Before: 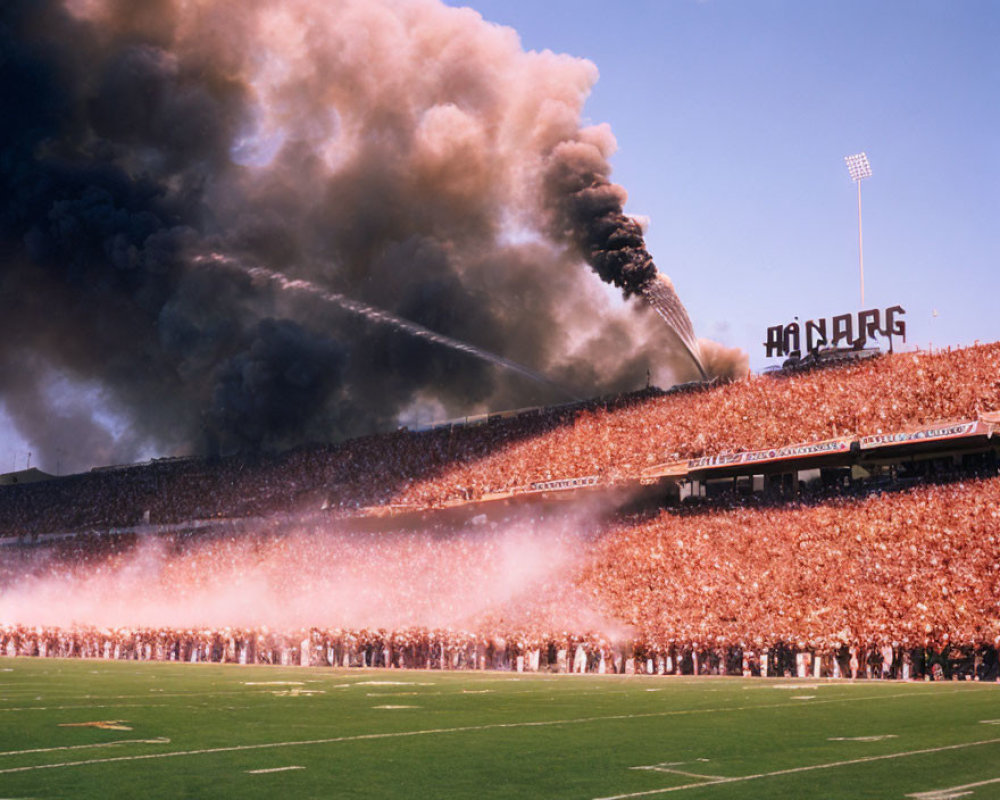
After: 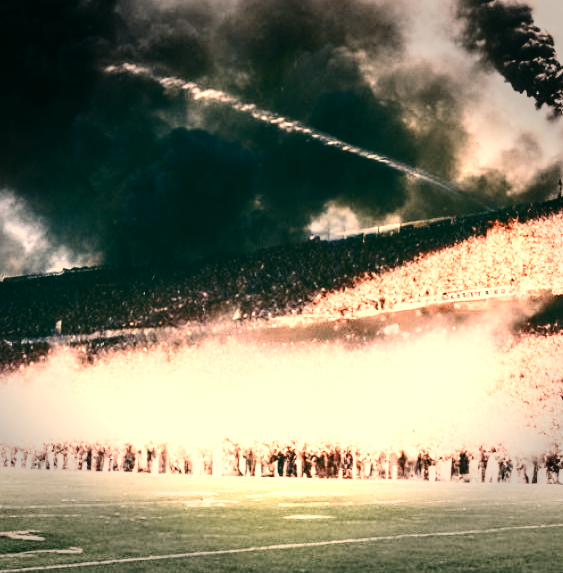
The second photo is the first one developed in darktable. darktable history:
color correction: highlights a* 5.69, highlights b* 33.54, shadows a* -25.26, shadows b* 3.98
crop: left 8.817%, top 23.831%, right 34.837%, bottom 4.43%
local contrast: on, module defaults
color balance rgb: global offset › luminance 0.705%, perceptual saturation grading › global saturation -11.002%, perceptual saturation grading › highlights -26.879%, perceptual saturation grading › shadows 21.666%, perceptual brilliance grading › highlights 17.467%, perceptual brilliance grading › mid-tones 31.492%, perceptual brilliance grading › shadows -31.166%, global vibrance 6.356%, contrast 12.577%, saturation formula JzAzBz (2021)
color zones: curves: ch0 [(0, 0.473) (0.001, 0.473) (0.226, 0.548) (0.4, 0.589) (0.525, 0.54) (0.728, 0.403) (0.999, 0.473) (1, 0.473)]; ch1 [(0, 0.619) (0.001, 0.619) (0.234, 0.388) (0.4, 0.372) (0.528, 0.422) (0.732, 0.53) (0.999, 0.619) (1, 0.619)]; ch2 [(0, 0.547) (0.001, 0.547) (0.226, 0.45) (0.4, 0.525) (0.525, 0.585) (0.8, 0.511) (0.999, 0.547) (1, 0.547)]
contrast brightness saturation: contrast 0.218
base curve: curves: ch0 [(0, 0) (0.036, 0.037) (0.121, 0.228) (0.46, 0.76) (0.859, 0.983) (1, 1)], preserve colors none
vignetting: fall-off start 90.36%, fall-off radius 38.93%, width/height ratio 1.219, shape 1.29
